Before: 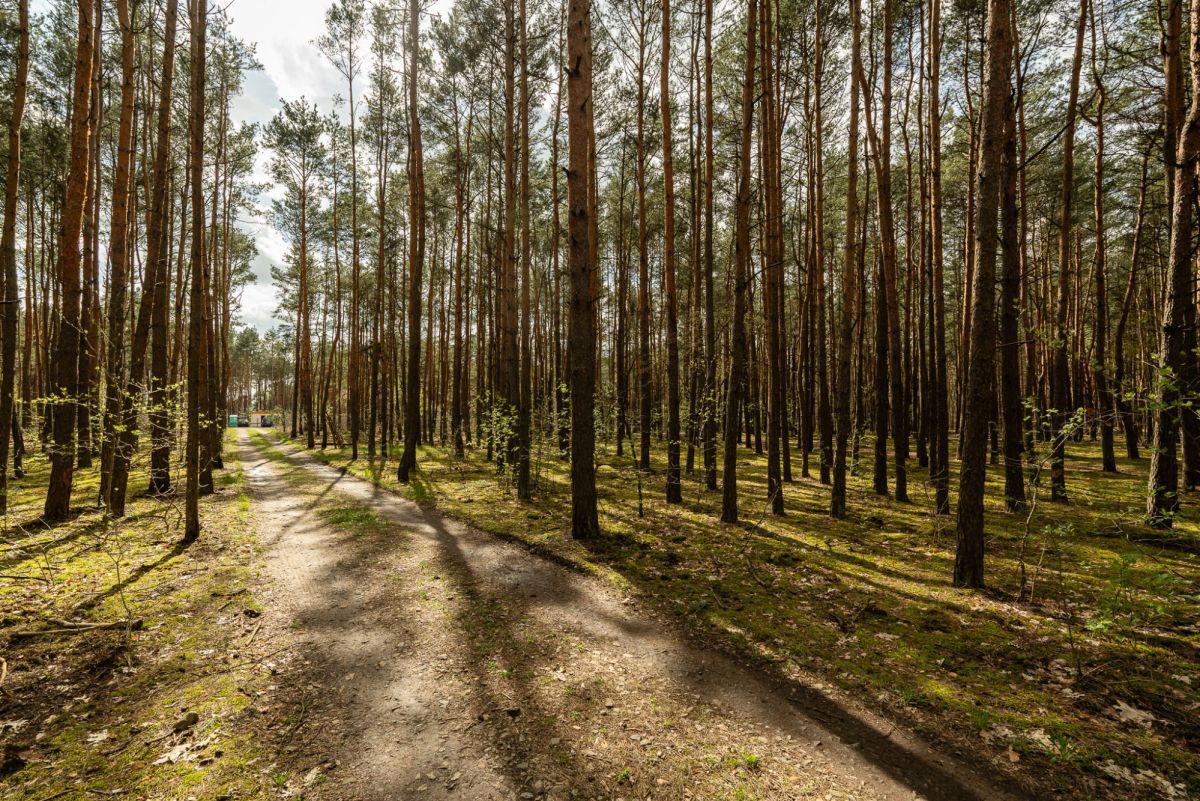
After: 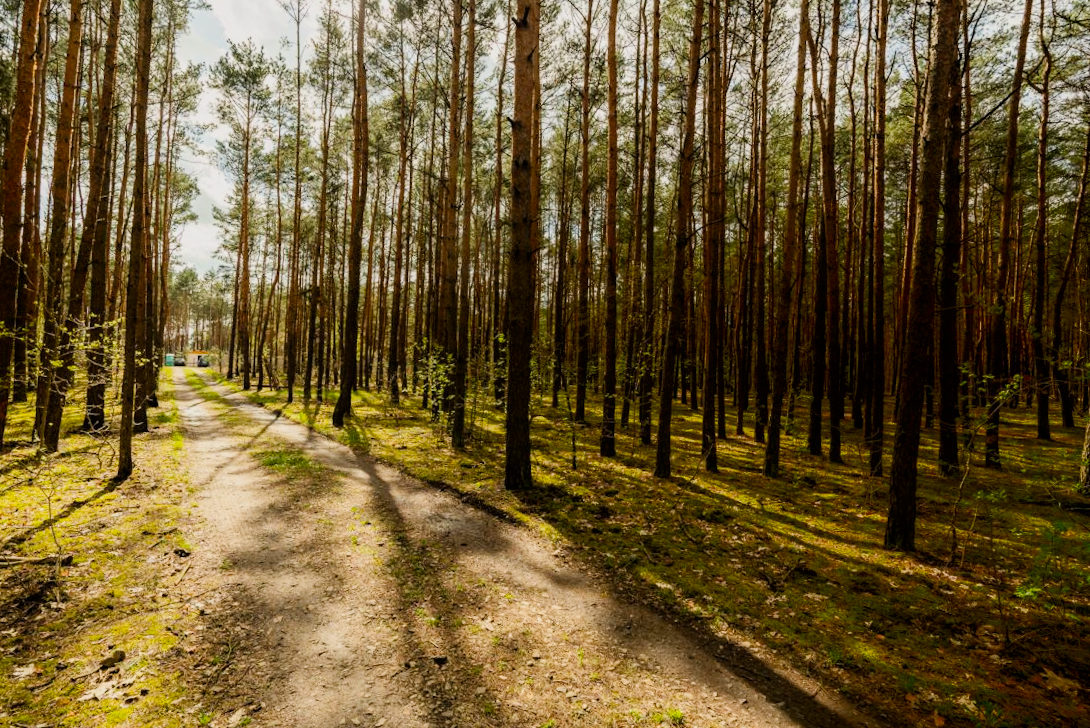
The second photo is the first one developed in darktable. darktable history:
crop and rotate: angle -1.88°, left 3.15%, top 4.051%, right 1.554%, bottom 0.557%
shadows and highlights: shadows -87.92, highlights -37.24, soften with gaussian
filmic rgb: black relative exposure -7.65 EV, white relative exposure 4.56 EV, hardness 3.61
exposure: black level correction 0, exposure 0.699 EV, compensate exposure bias true, compensate highlight preservation false
color balance rgb: shadows lift › luminance -20.14%, perceptual saturation grading › global saturation 19.318%
color calibration: x 0.343, y 0.356, temperature 5130.53 K
